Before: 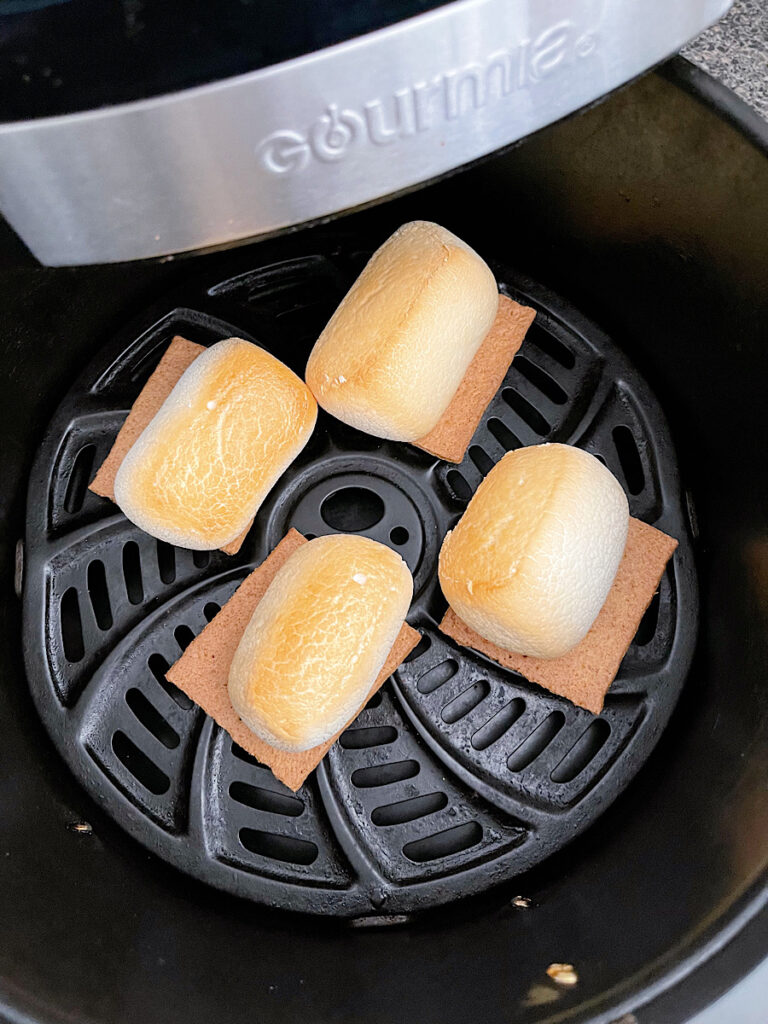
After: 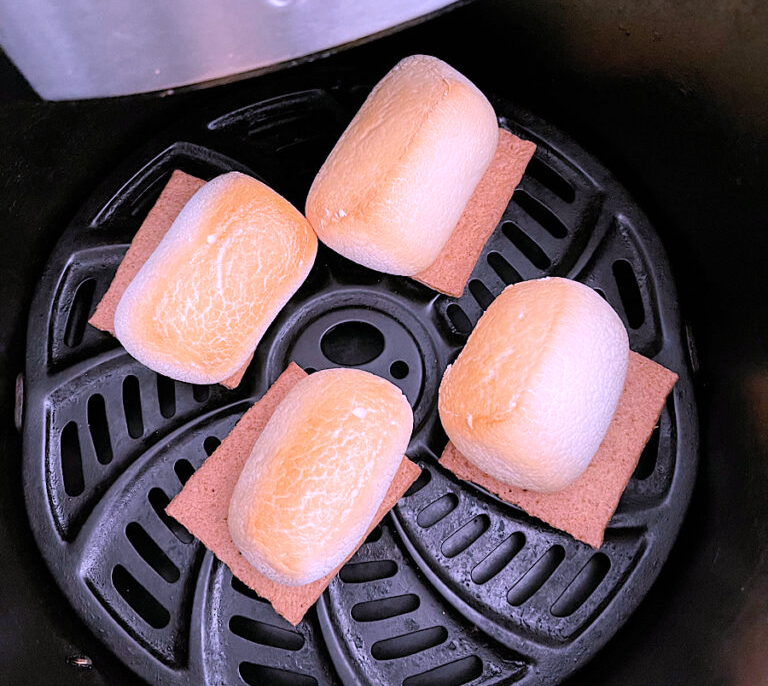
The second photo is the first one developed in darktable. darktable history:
crop: top 16.265%, bottom 16.728%
color correction: highlights a* 15.21, highlights b* -25.1
